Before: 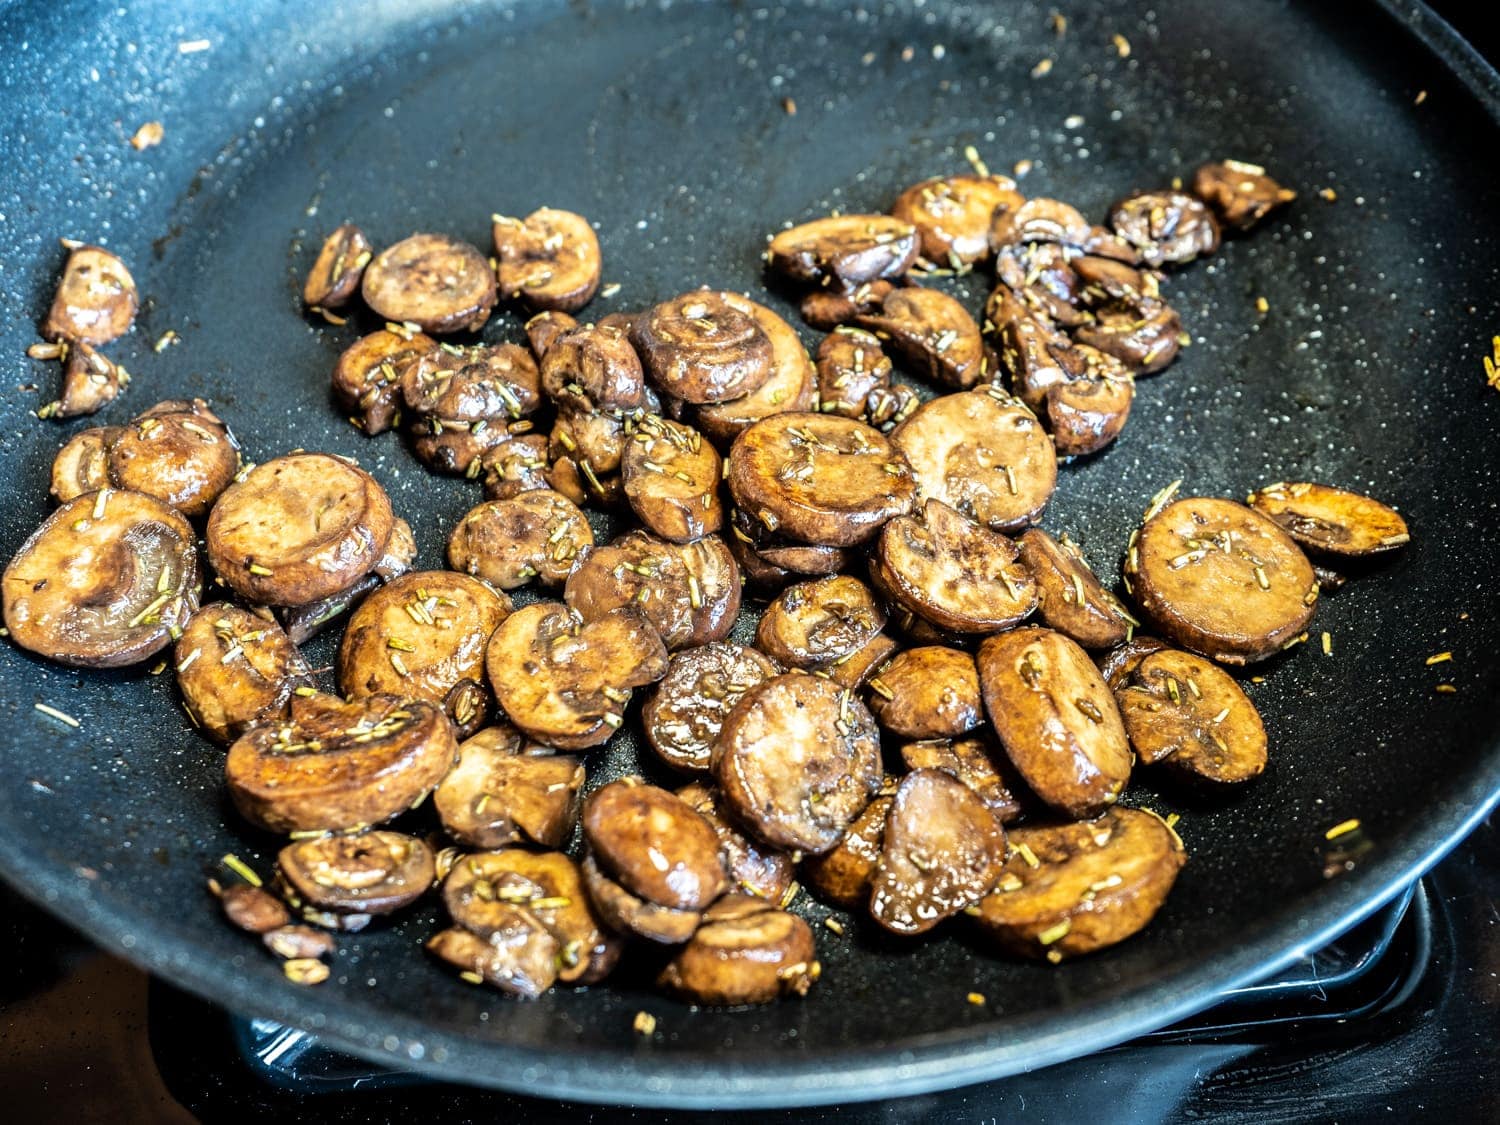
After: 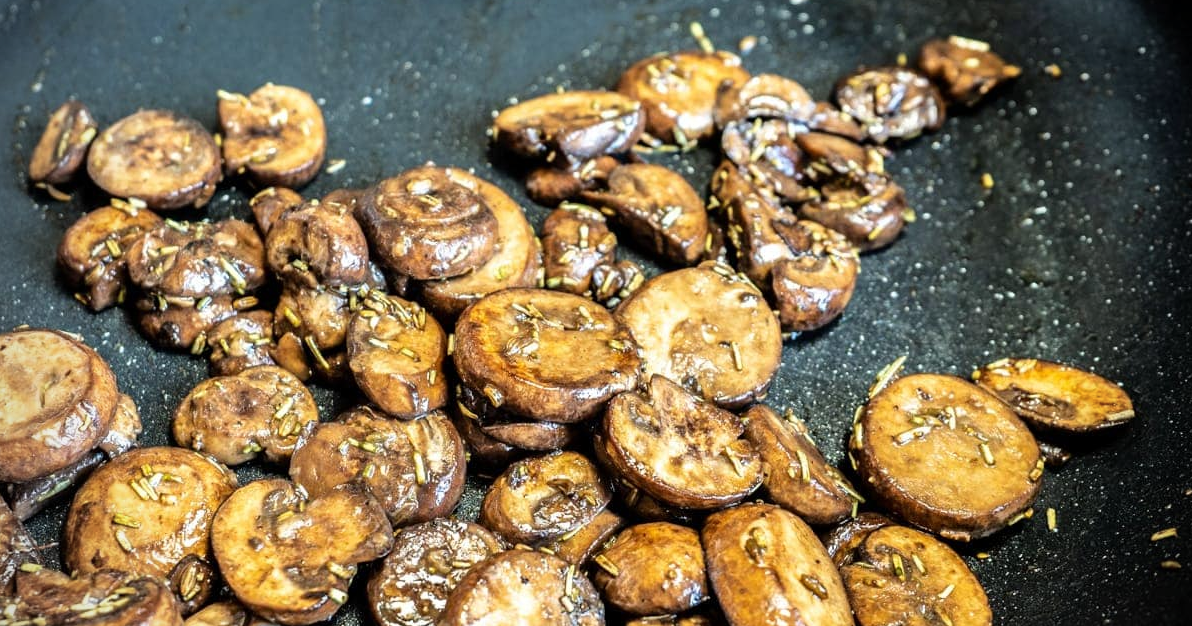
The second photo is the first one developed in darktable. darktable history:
crop: left 18.38%, top 11.092%, right 2.134%, bottom 33.217%
vignetting: on, module defaults
